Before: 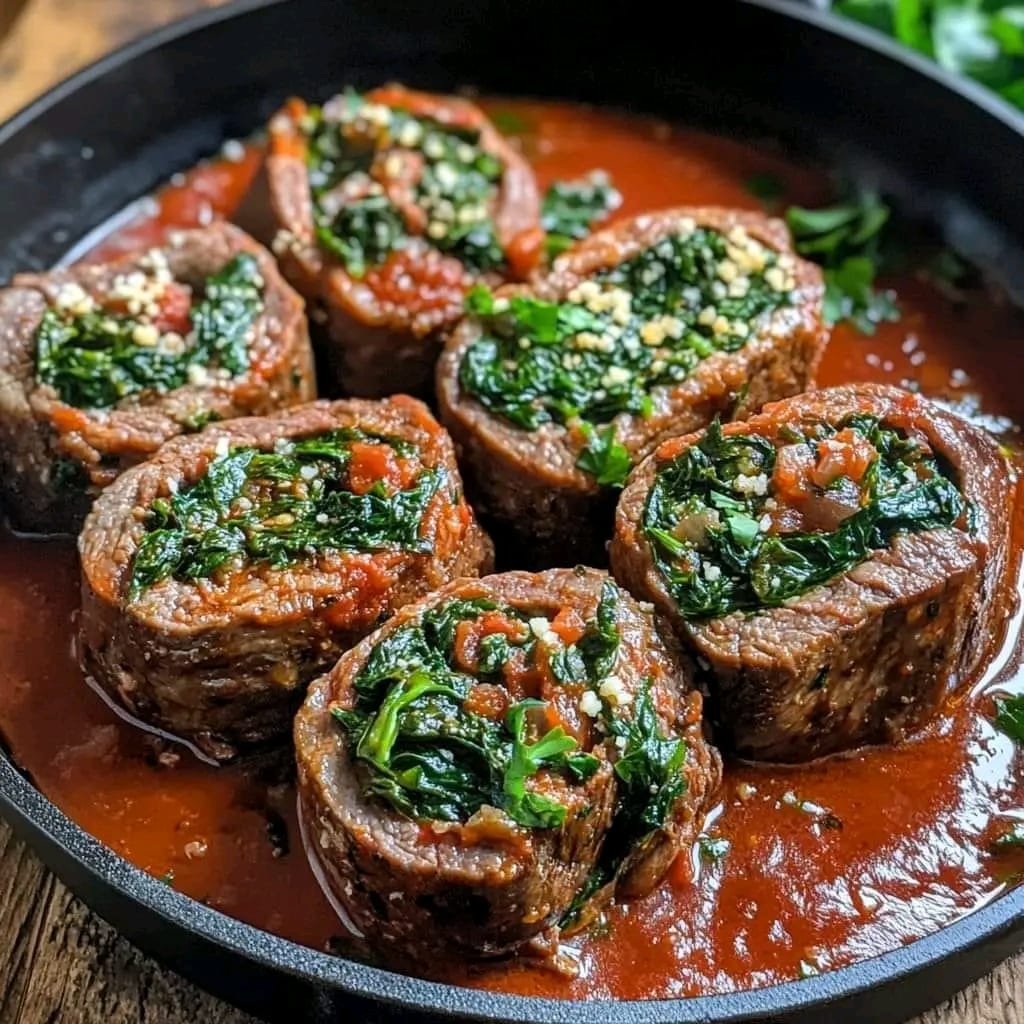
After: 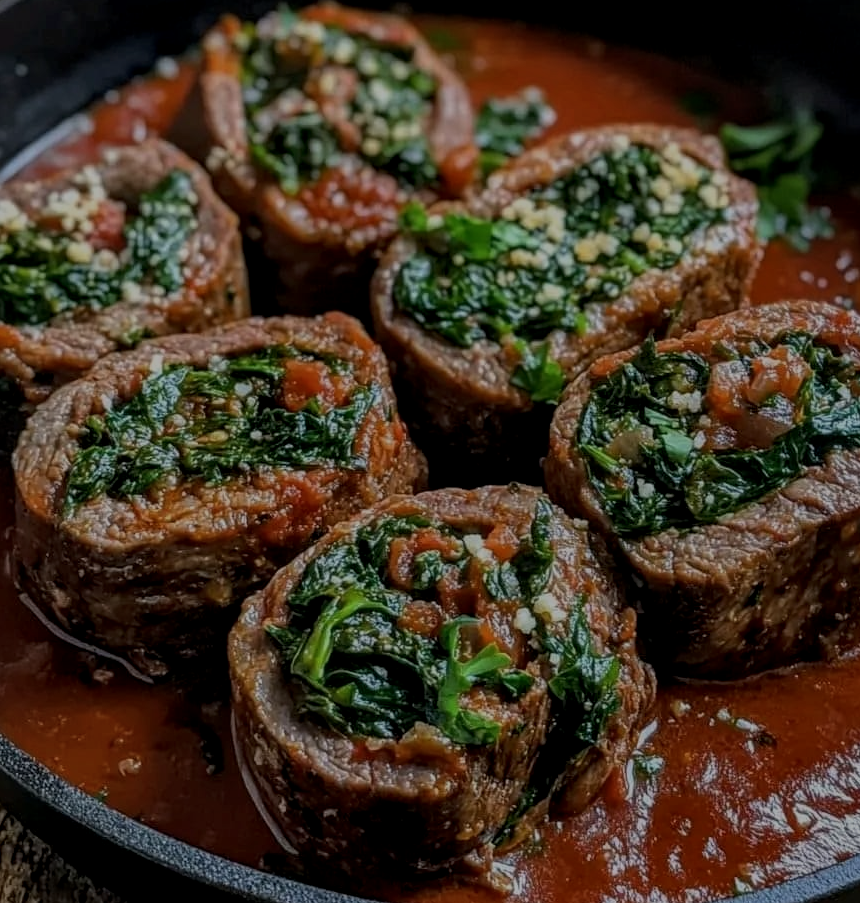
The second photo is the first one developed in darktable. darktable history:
local contrast: on, module defaults
exposure: exposure -1.468 EV, compensate highlight preservation false
crop: left 6.446%, top 8.188%, right 9.538%, bottom 3.548%
